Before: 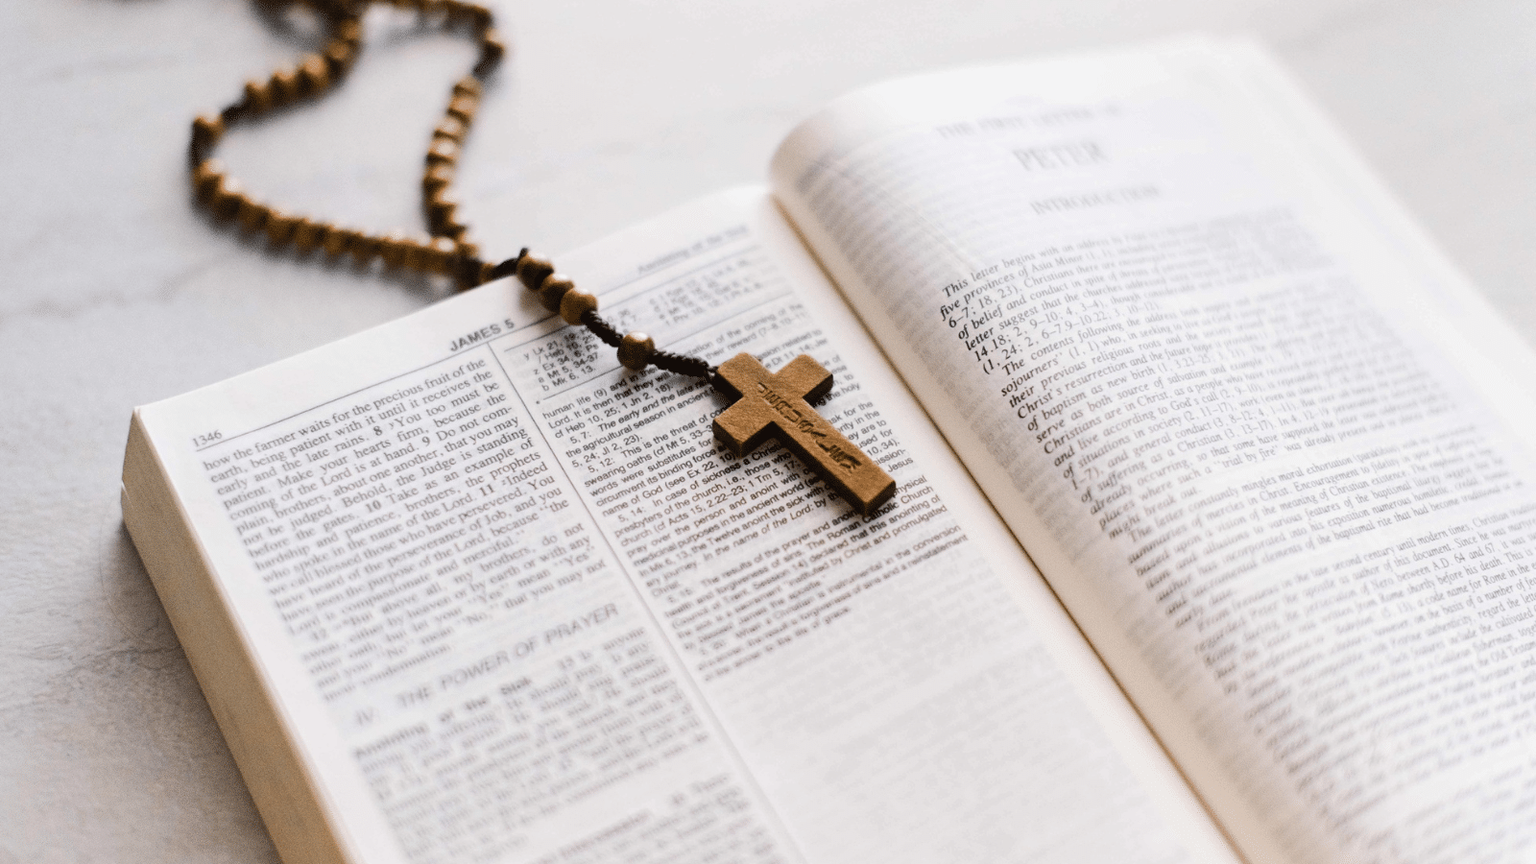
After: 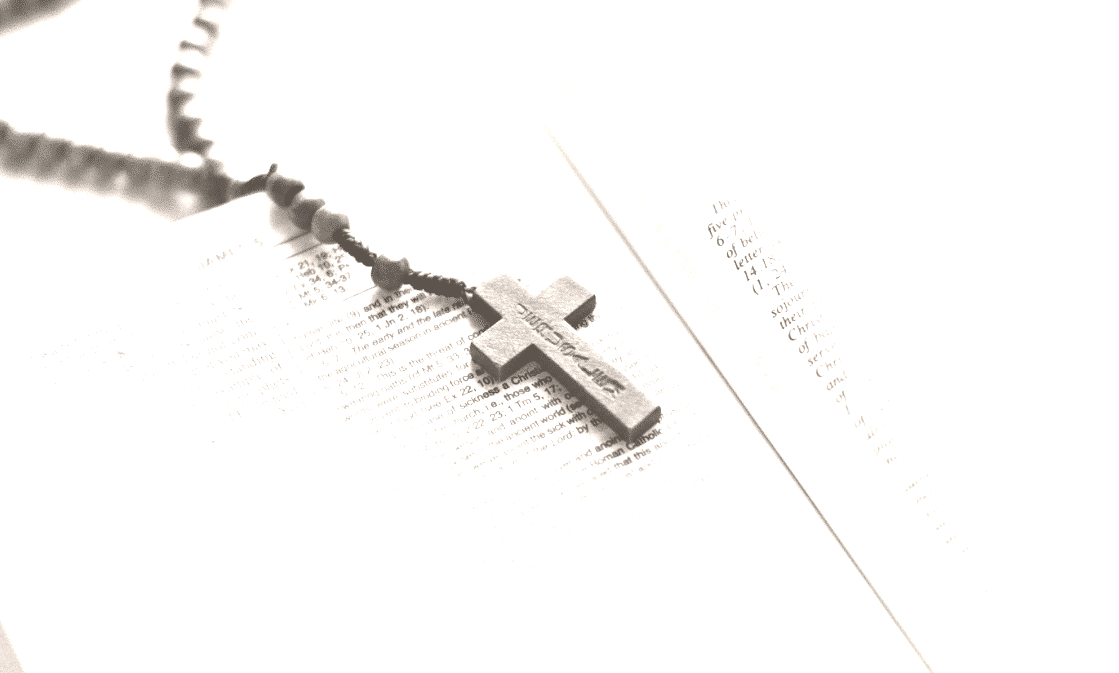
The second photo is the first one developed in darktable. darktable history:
exposure: exposure 0.376 EV, compensate highlight preservation false
crop and rotate: left 17.046%, top 10.659%, right 12.989%, bottom 14.553%
colorize: hue 34.49°, saturation 35.33%, source mix 100%, lightness 55%, version 1
